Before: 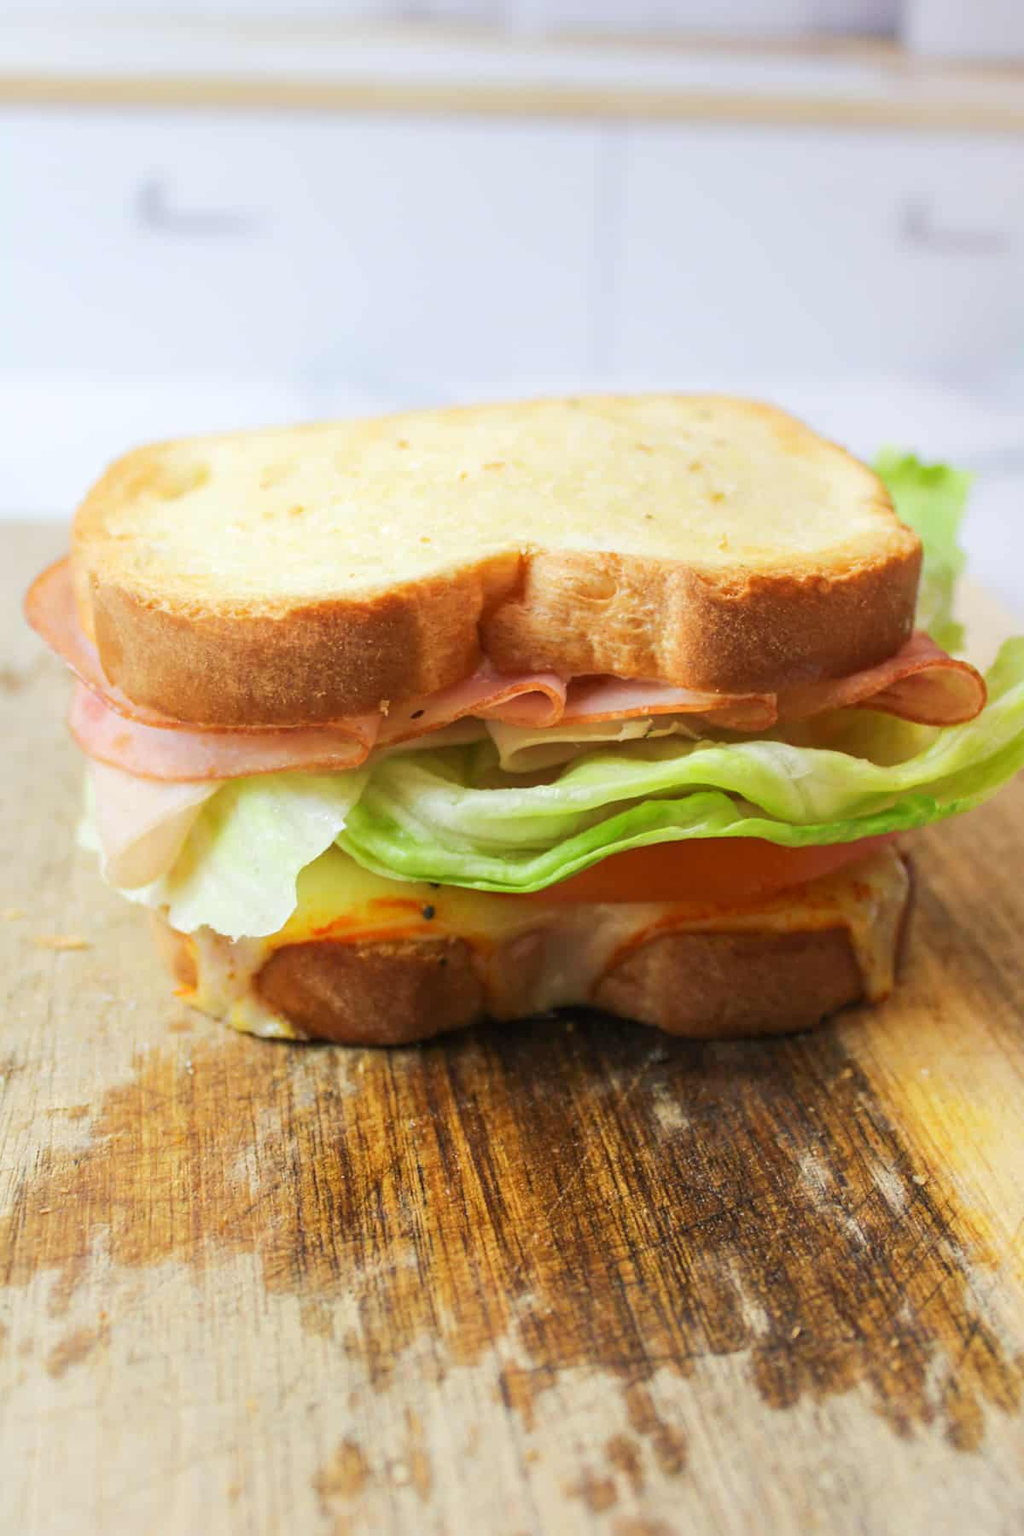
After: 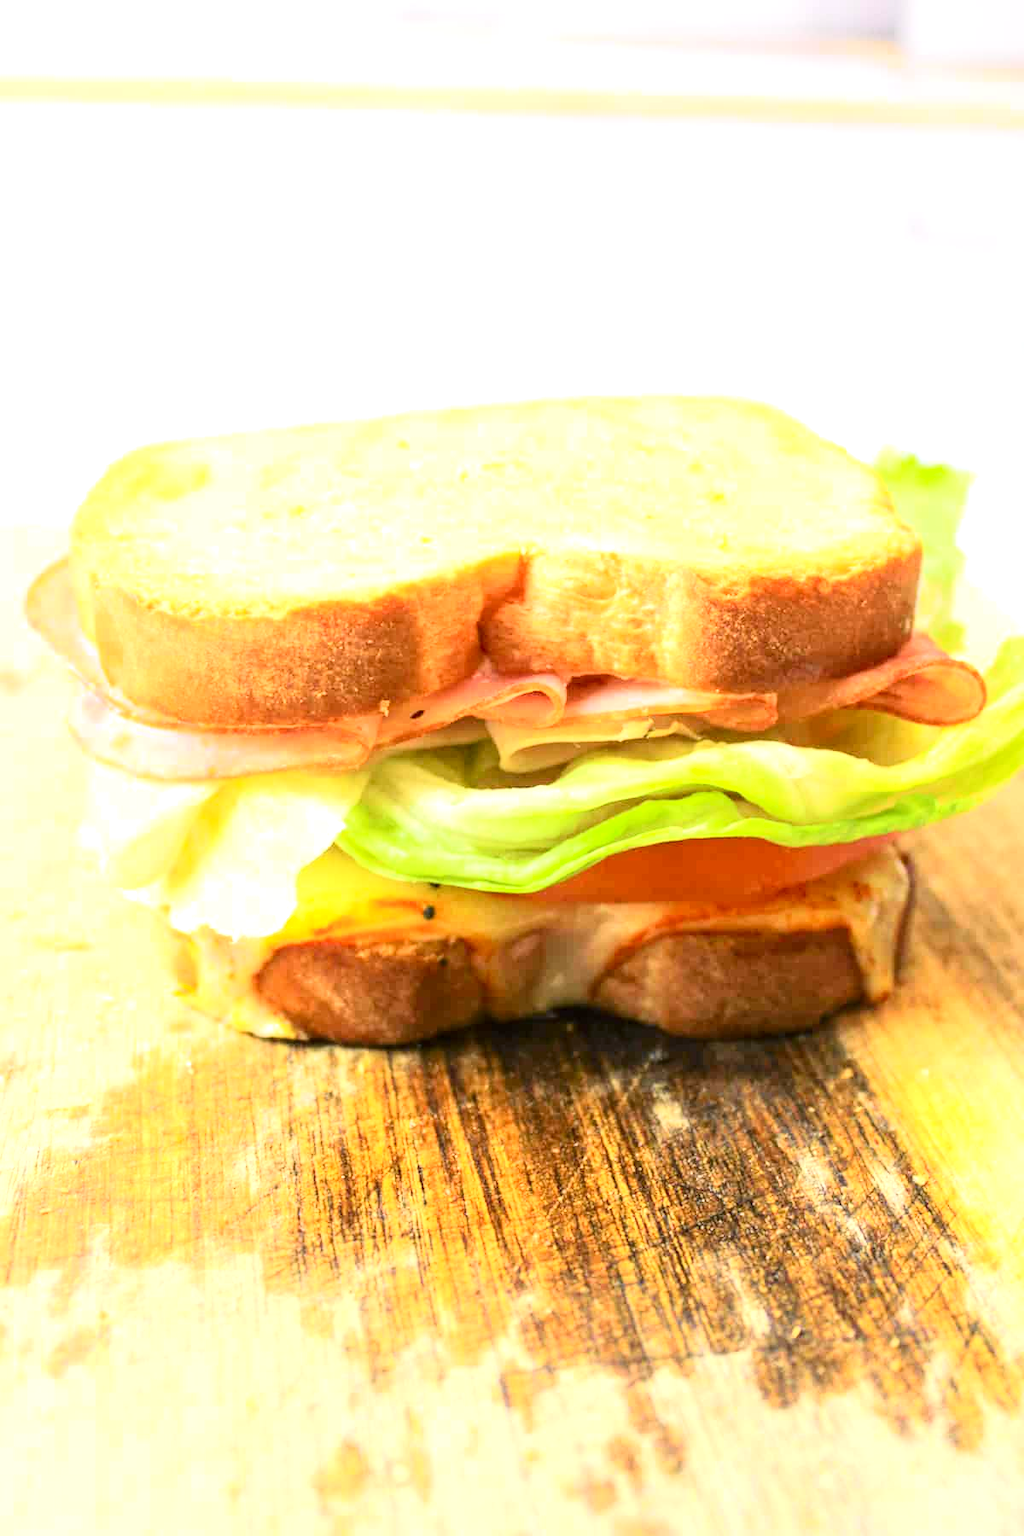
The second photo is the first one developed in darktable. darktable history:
tone curve: curves: ch0 [(0, 0.008) (0.107, 0.083) (0.283, 0.287) (0.429, 0.51) (0.607, 0.739) (0.789, 0.893) (0.998, 0.978)]; ch1 [(0, 0) (0.323, 0.339) (0.438, 0.427) (0.478, 0.484) (0.502, 0.502) (0.527, 0.525) (0.571, 0.579) (0.608, 0.629) (0.669, 0.704) (0.859, 0.899) (1, 1)]; ch2 [(0, 0) (0.33, 0.347) (0.421, 0.456) (0.473, 0.498) (0.502, 0.504) (0.522, 0.524) (0.549, 0.567) (0.593, 0.626) (0.676, 0.724) (1, 1)], color space Lab, independent channels, preserve colors none
local contrast: highlights 100%, shadows 100%, detail 120%, midtone range 0.2
exposure: black level correction 0, exposure 1.015 EV, compensate exposure bias true, compensate highlight preservation false
